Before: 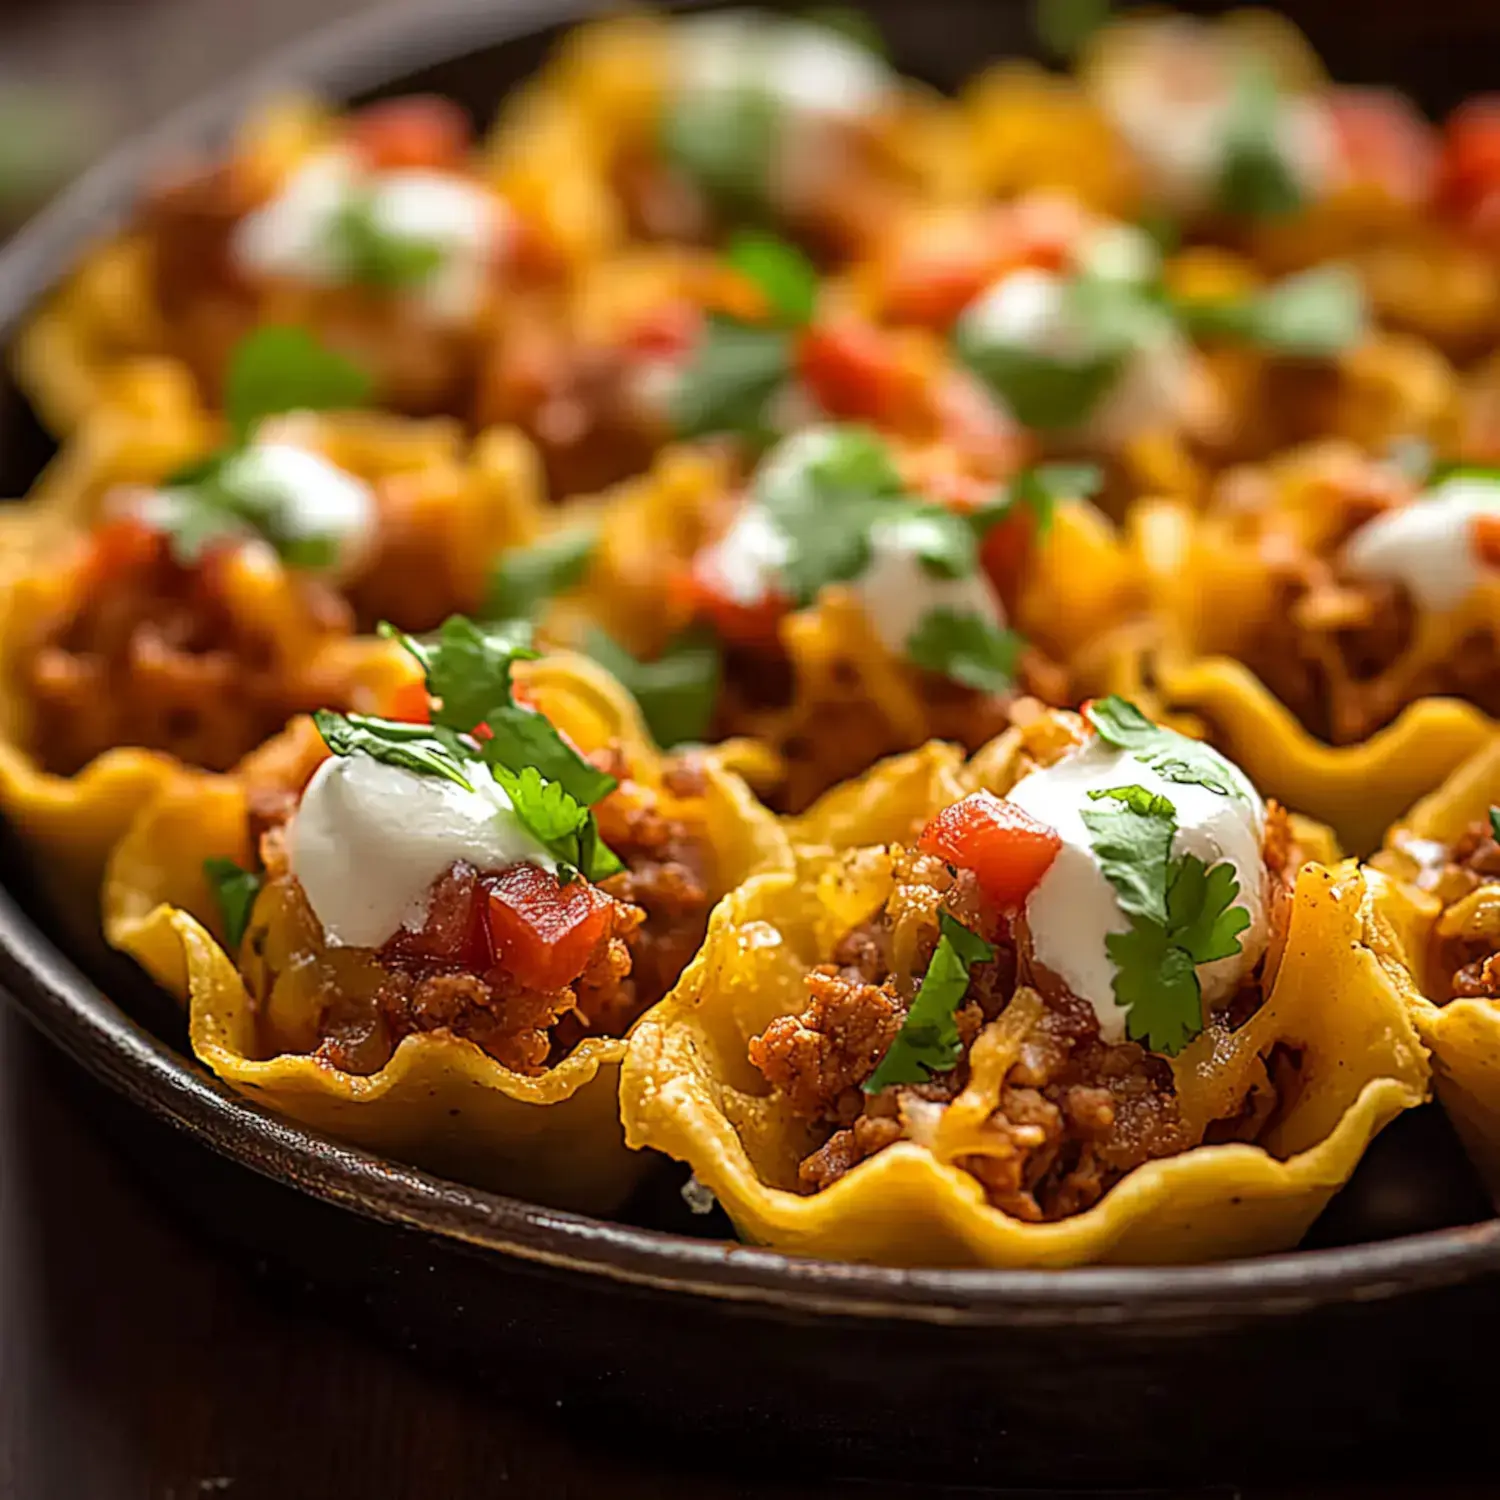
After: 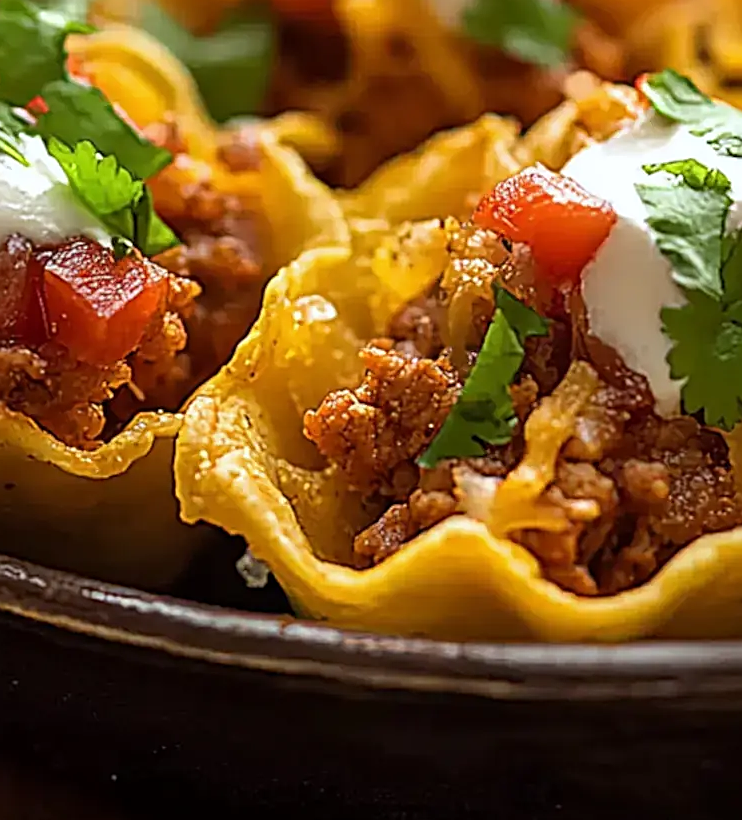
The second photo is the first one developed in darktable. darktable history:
sharpen: on, module defaults
white balance: red 0.982, blue 1.018
crop: left 29.672%, top 41.786%, right 20.851%, bottom 3.487%
color correction: highlights a* 0.003, highlights b* -0.283
